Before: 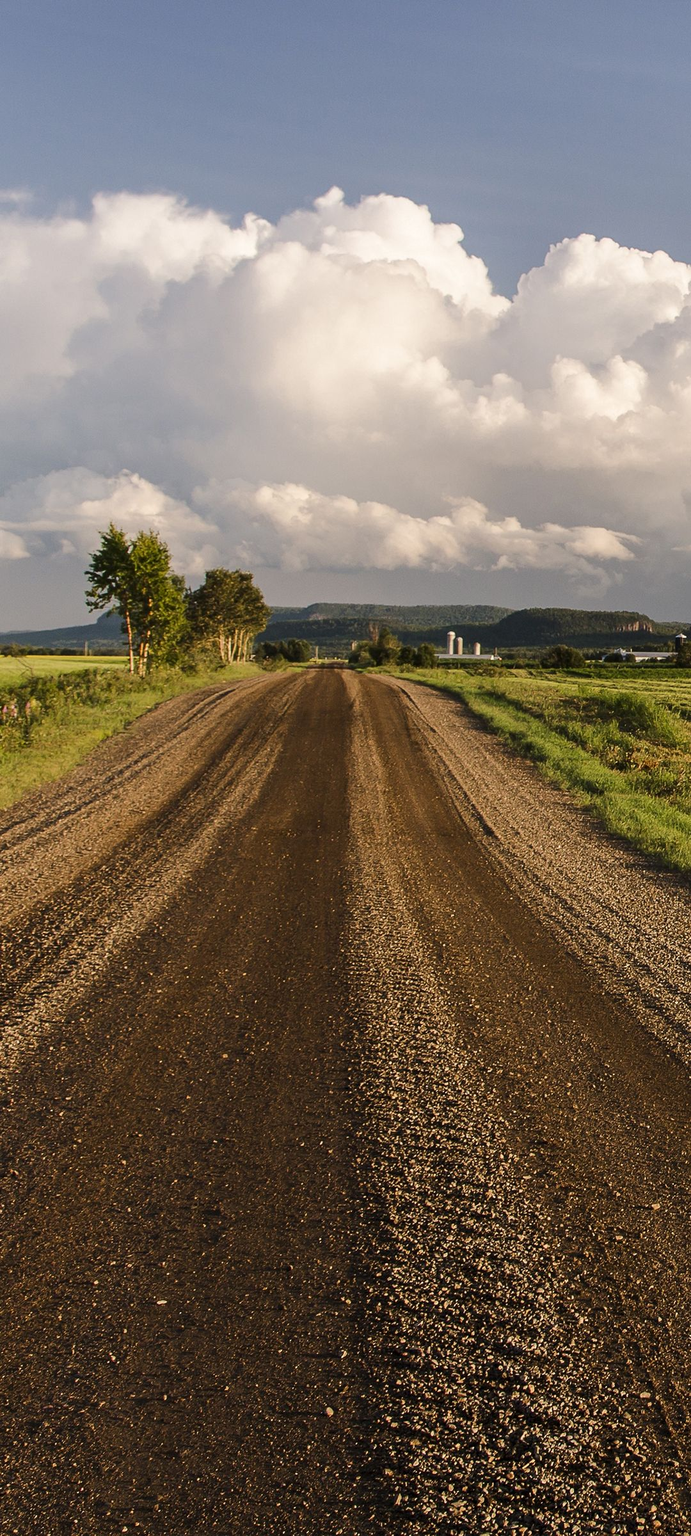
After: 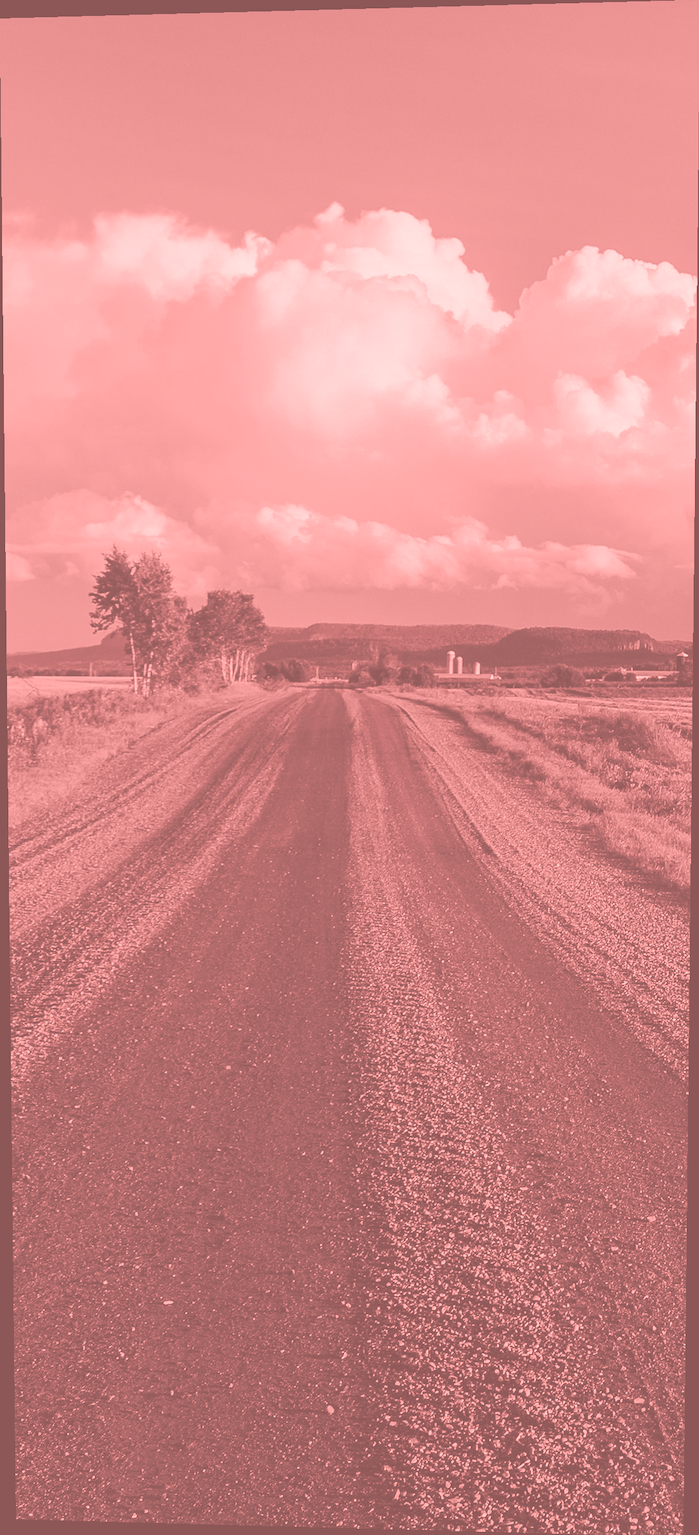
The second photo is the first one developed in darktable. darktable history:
color balance: lift [1, 1, 0.999, 1.001], gamma [1, 1.003, 1.005, 0.995], gain [1, 0.992, 0.988, 1.012], contrast 5%, output saturation 110%
rotate and perspective: lens shift (vertical) 0.048, lens shift (horizontal) -0.024, automatic cropping off
colorize: saturation 51%, source mix 50.67%, lightness 50.67%
split-toning: shadows › hue 36°, shadows › saturation 0.05, highlights › hue 10.8°, highlights › saturation 0.15, compress 40%
